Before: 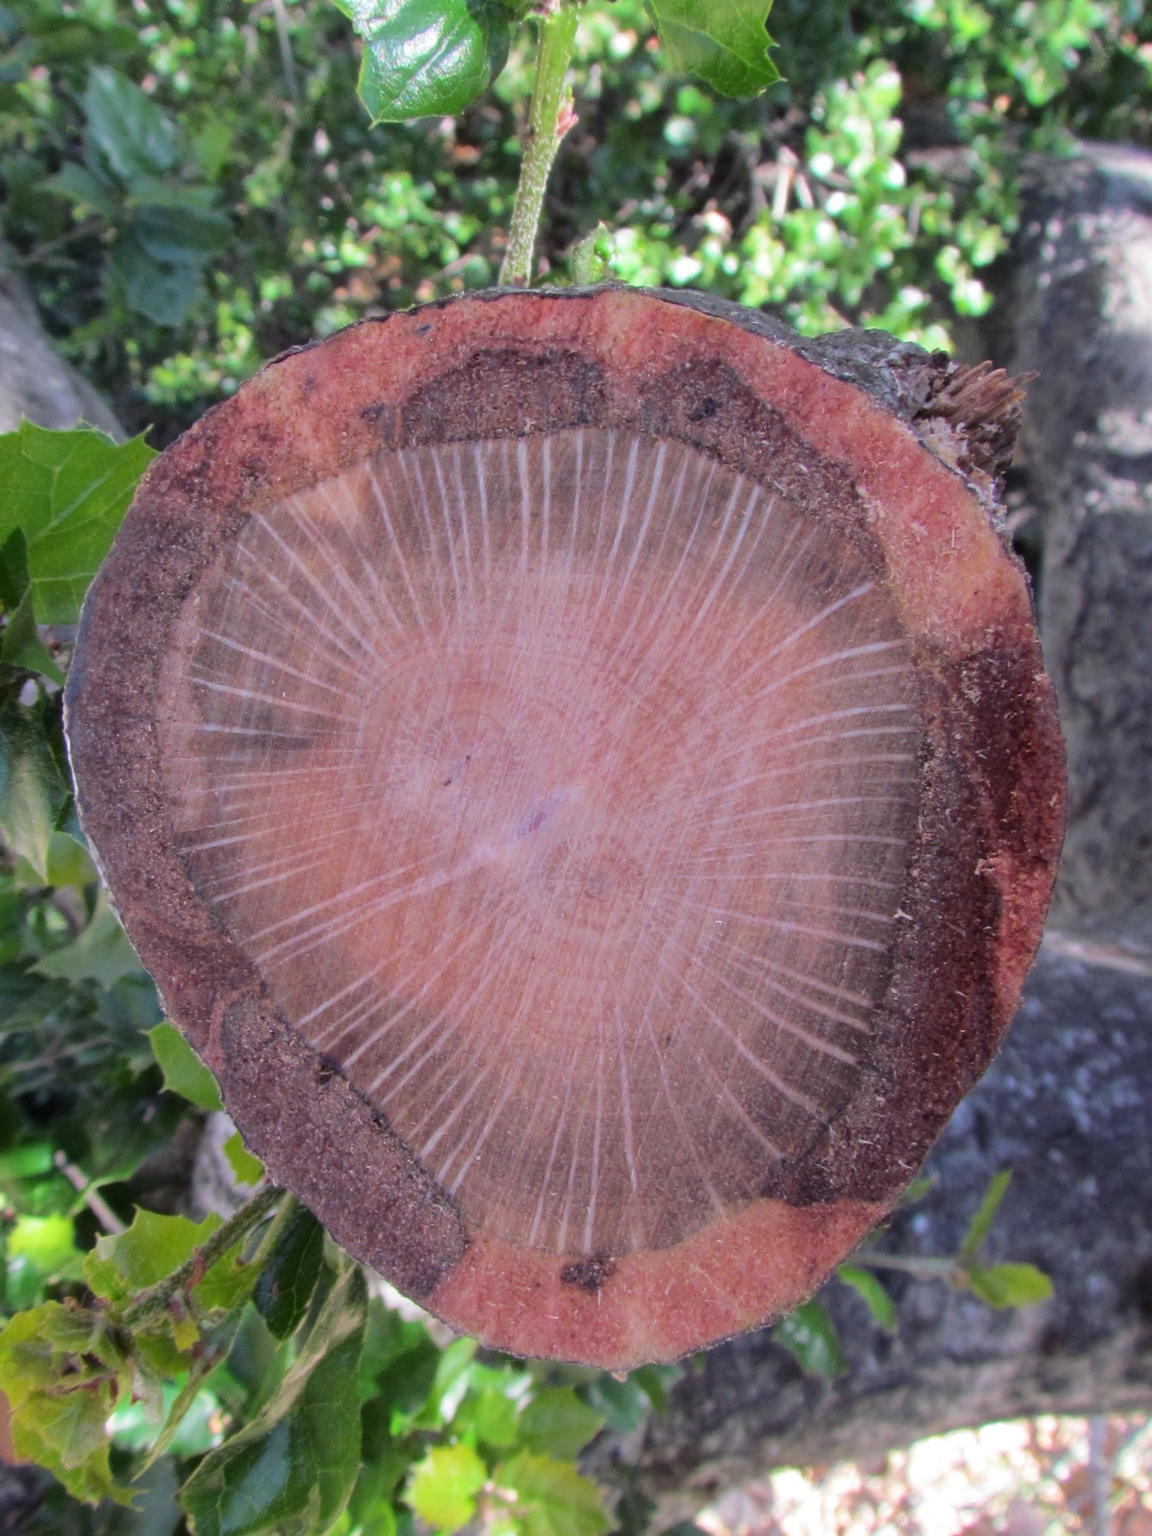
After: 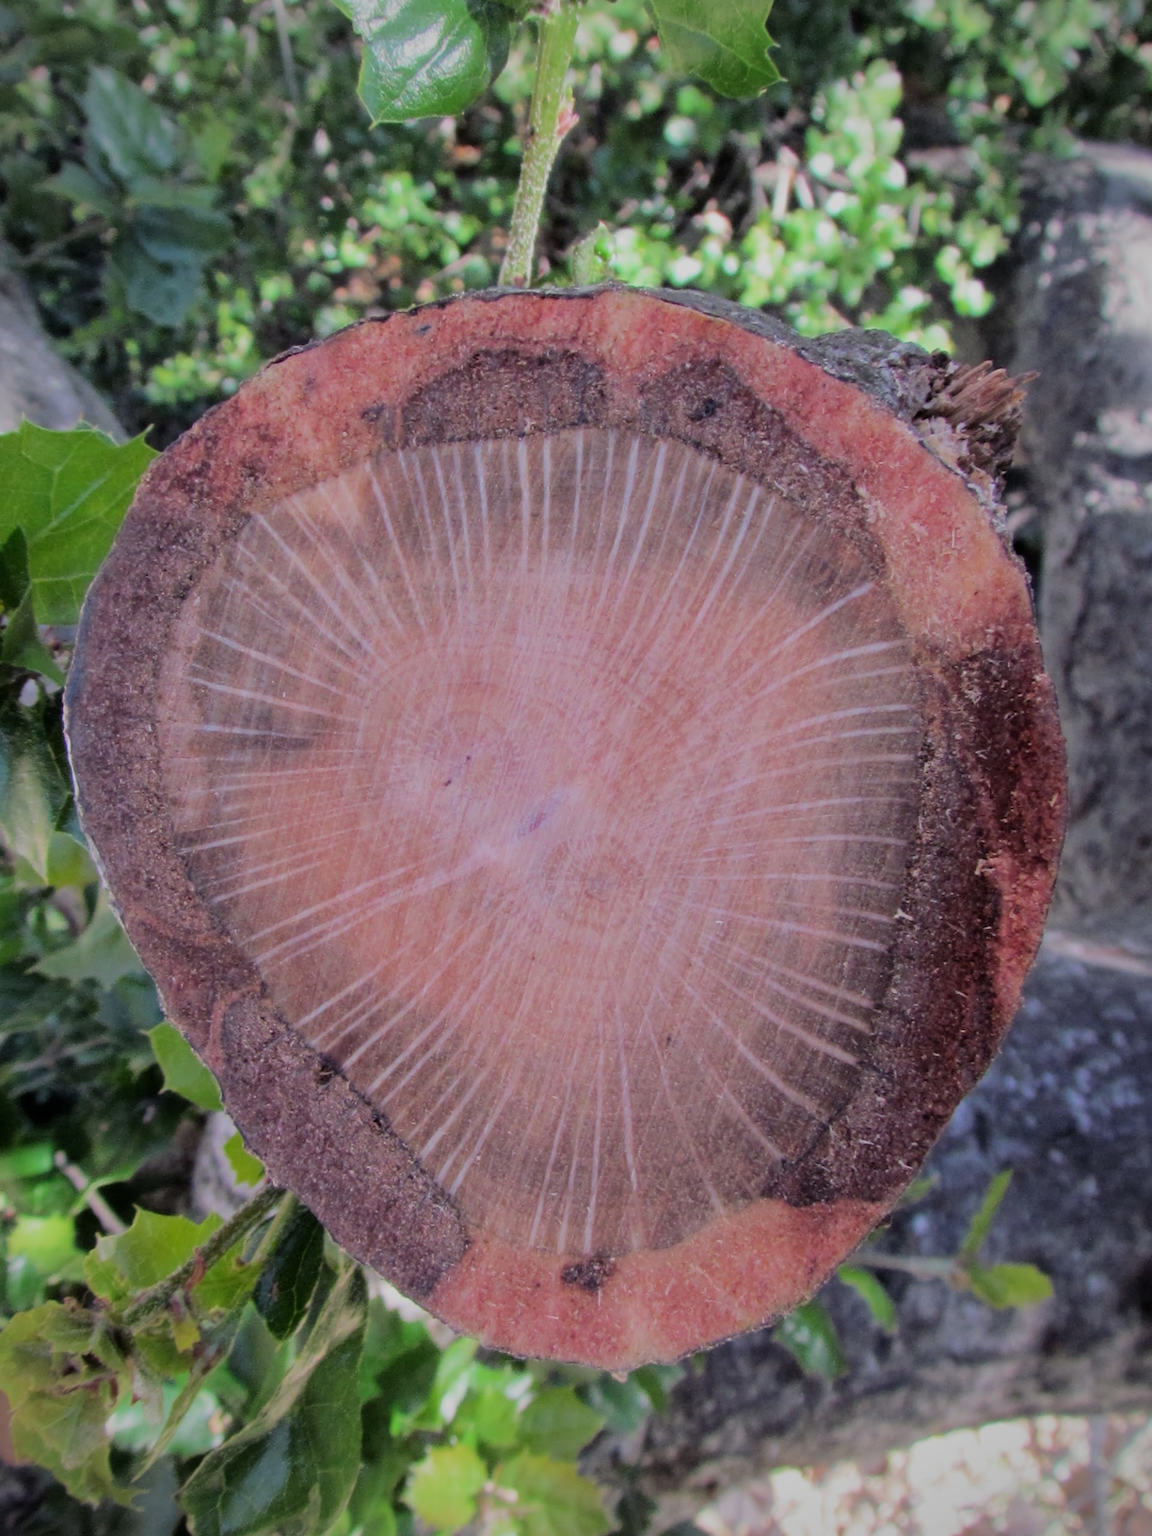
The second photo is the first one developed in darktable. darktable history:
filmic rgb: black relative exposure -7.65 EV, white relative exposure 4.56 EV, hardness 3.61
vignetting: fall-off radius 61.15%, unbound false
